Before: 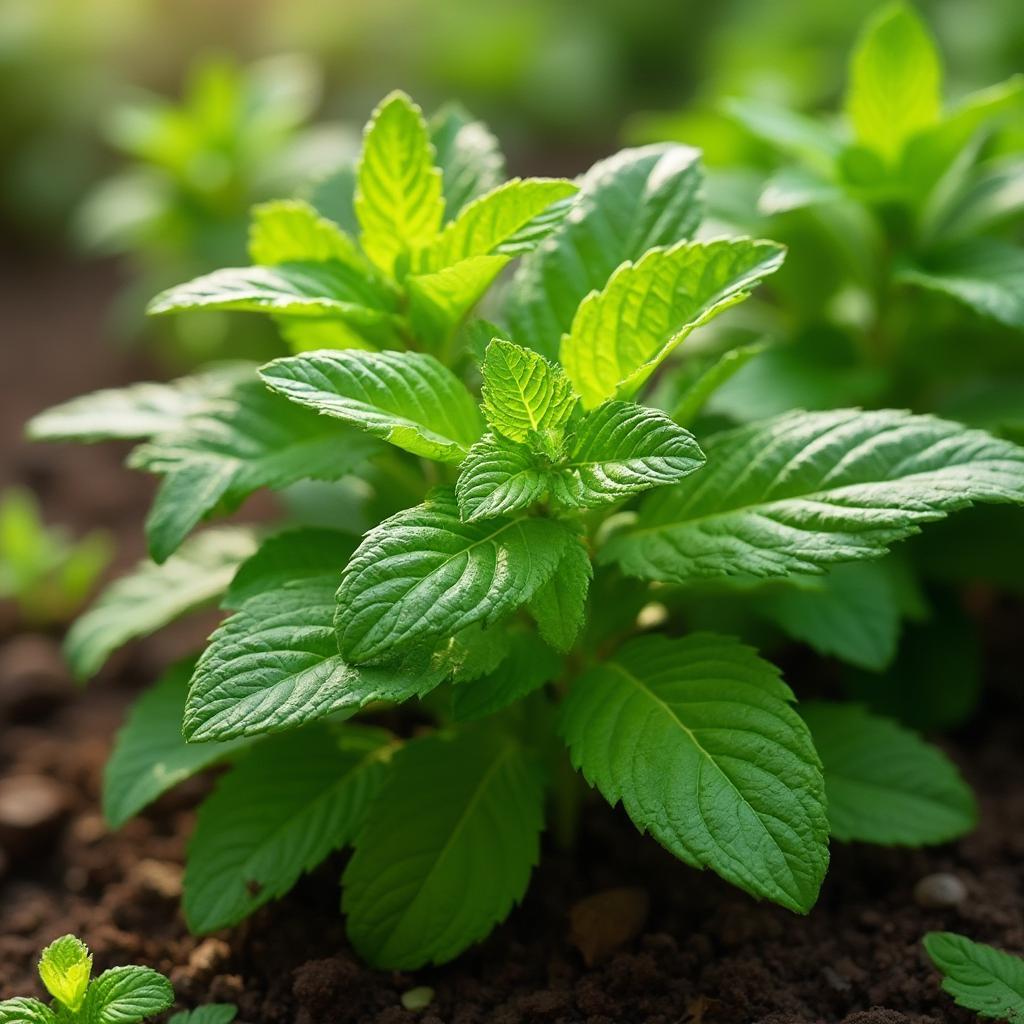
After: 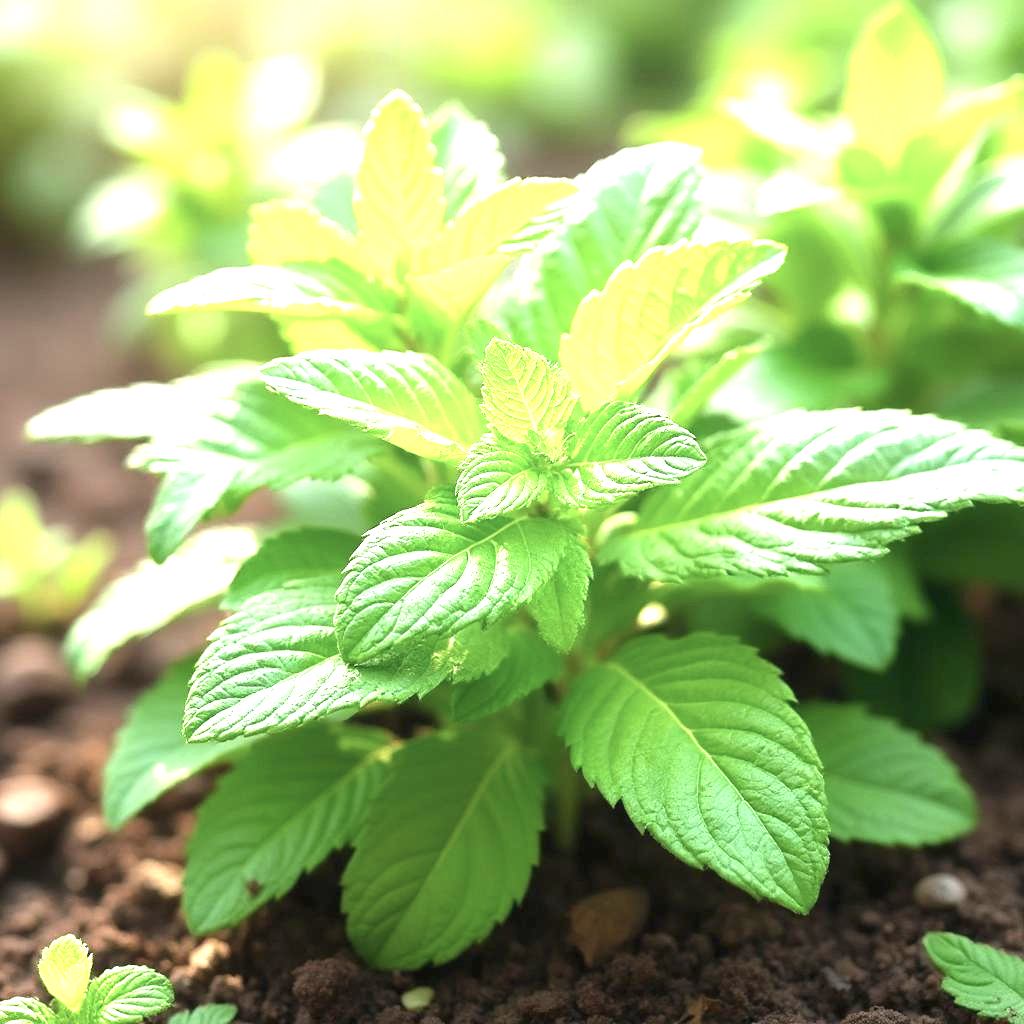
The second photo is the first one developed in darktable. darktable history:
contrast brightness saturation: contrast 0.058, brightness -0.014, saturation -0.226
exposure: black level correction 0, exposure 2.093 EV, compensate exposure bias true, compensate highlight preservation false
local contrast: mode bilateral grid, contrast 99, coarseness 99, detail 95%, midtone range 0.2
